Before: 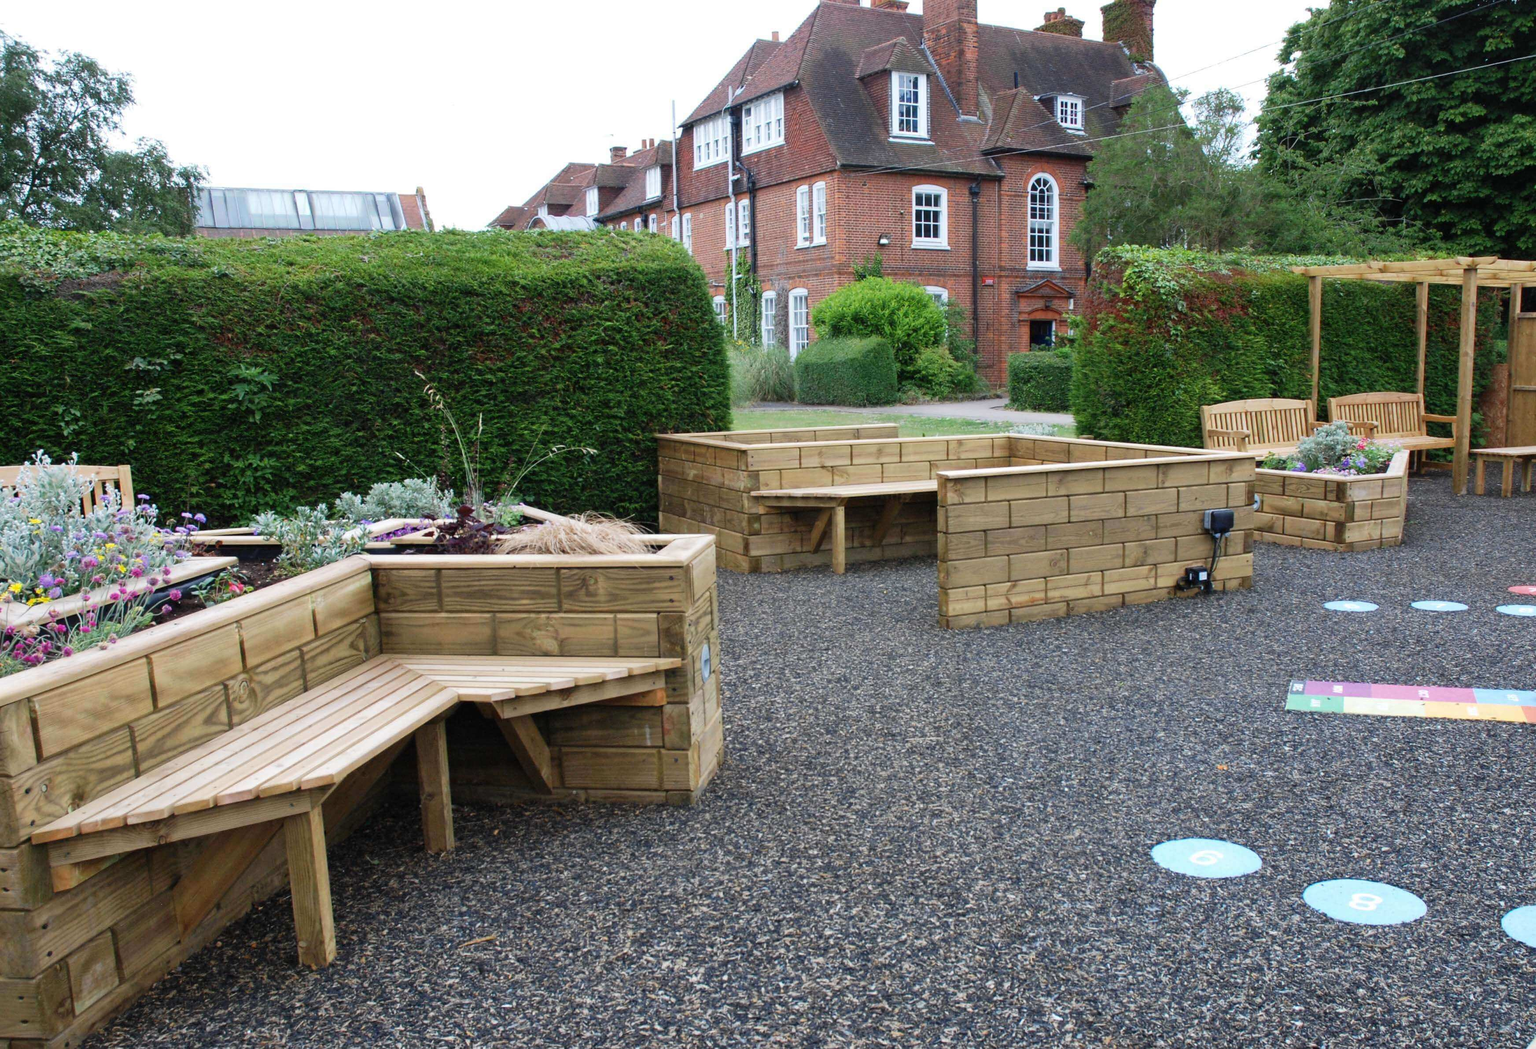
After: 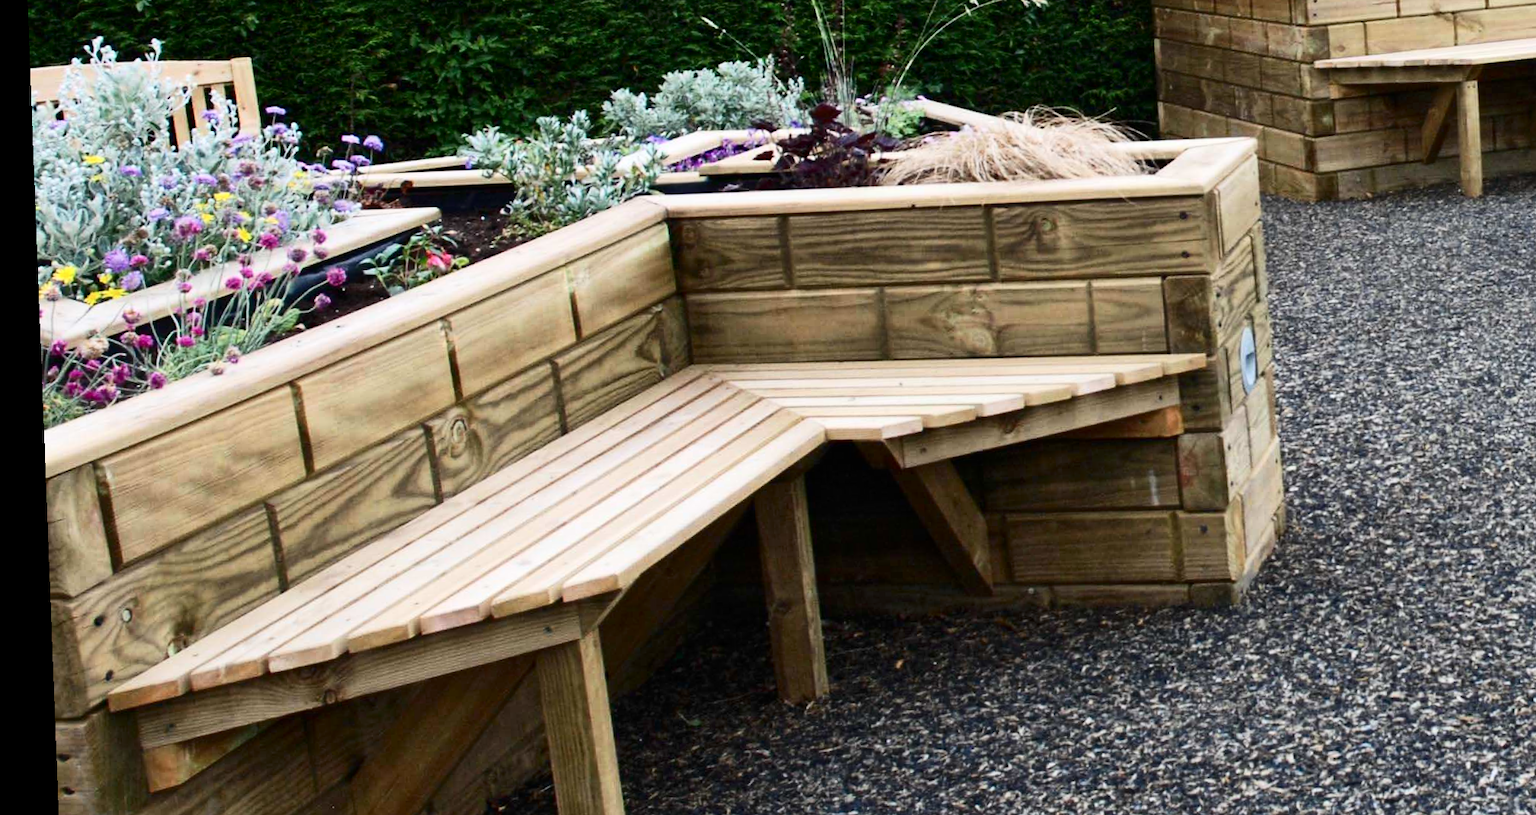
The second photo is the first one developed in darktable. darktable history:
white balance: emerald 1
crop: top 44.483%, right 43.593%, bottom 12.892%
local contrast: mode bilateral grid, contrast 10, coarseness 25, detail 110%, midtone range 0.2
rotate and perspective: rotation -2.22°, lens shift (horizontal) -0.022, automatic cropping off
contrast brightness saturation: contrast 0.28
